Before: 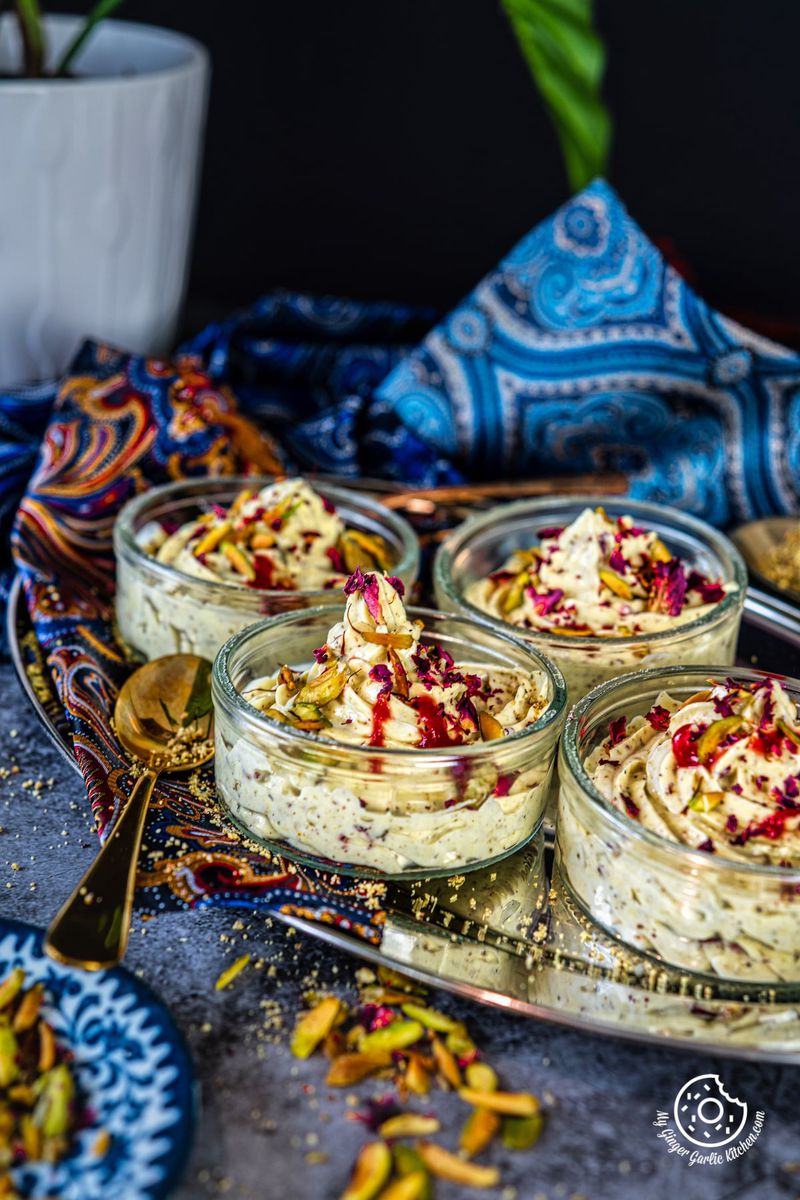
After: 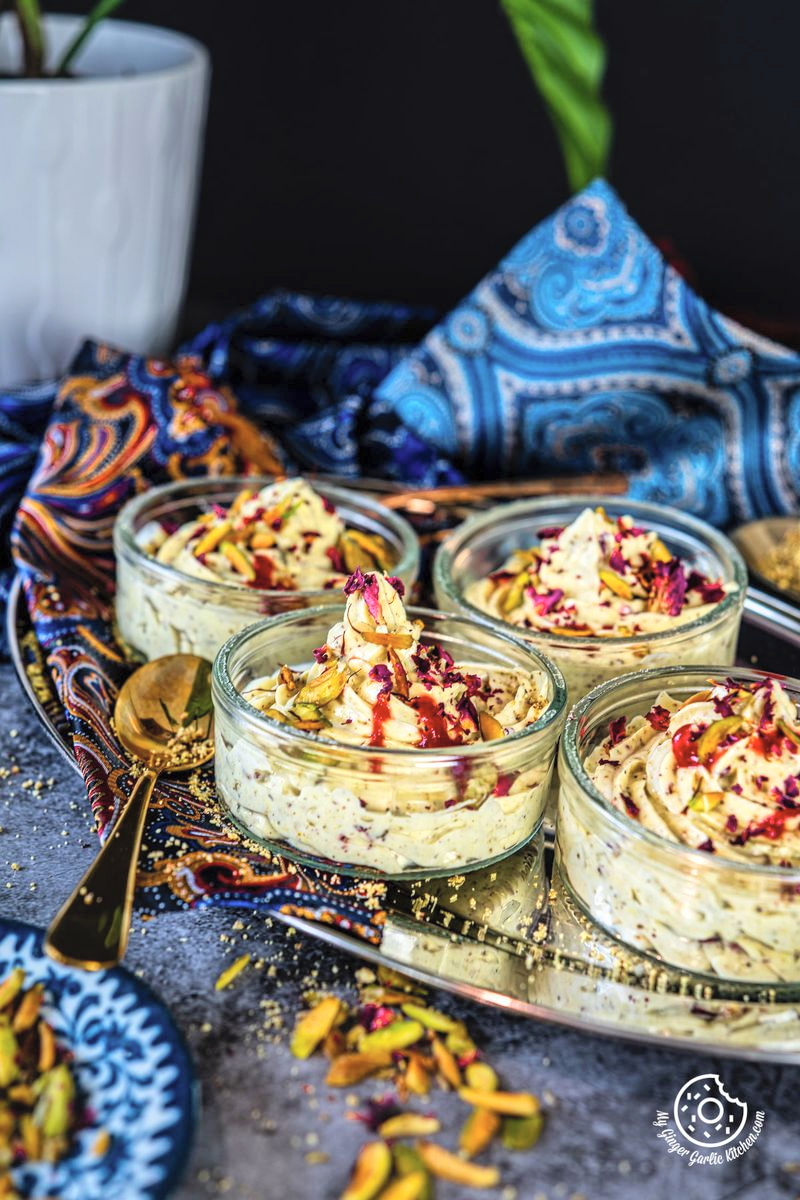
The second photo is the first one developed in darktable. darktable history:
contrast brightness saturation: contrast 0.137, brightness 0.211
